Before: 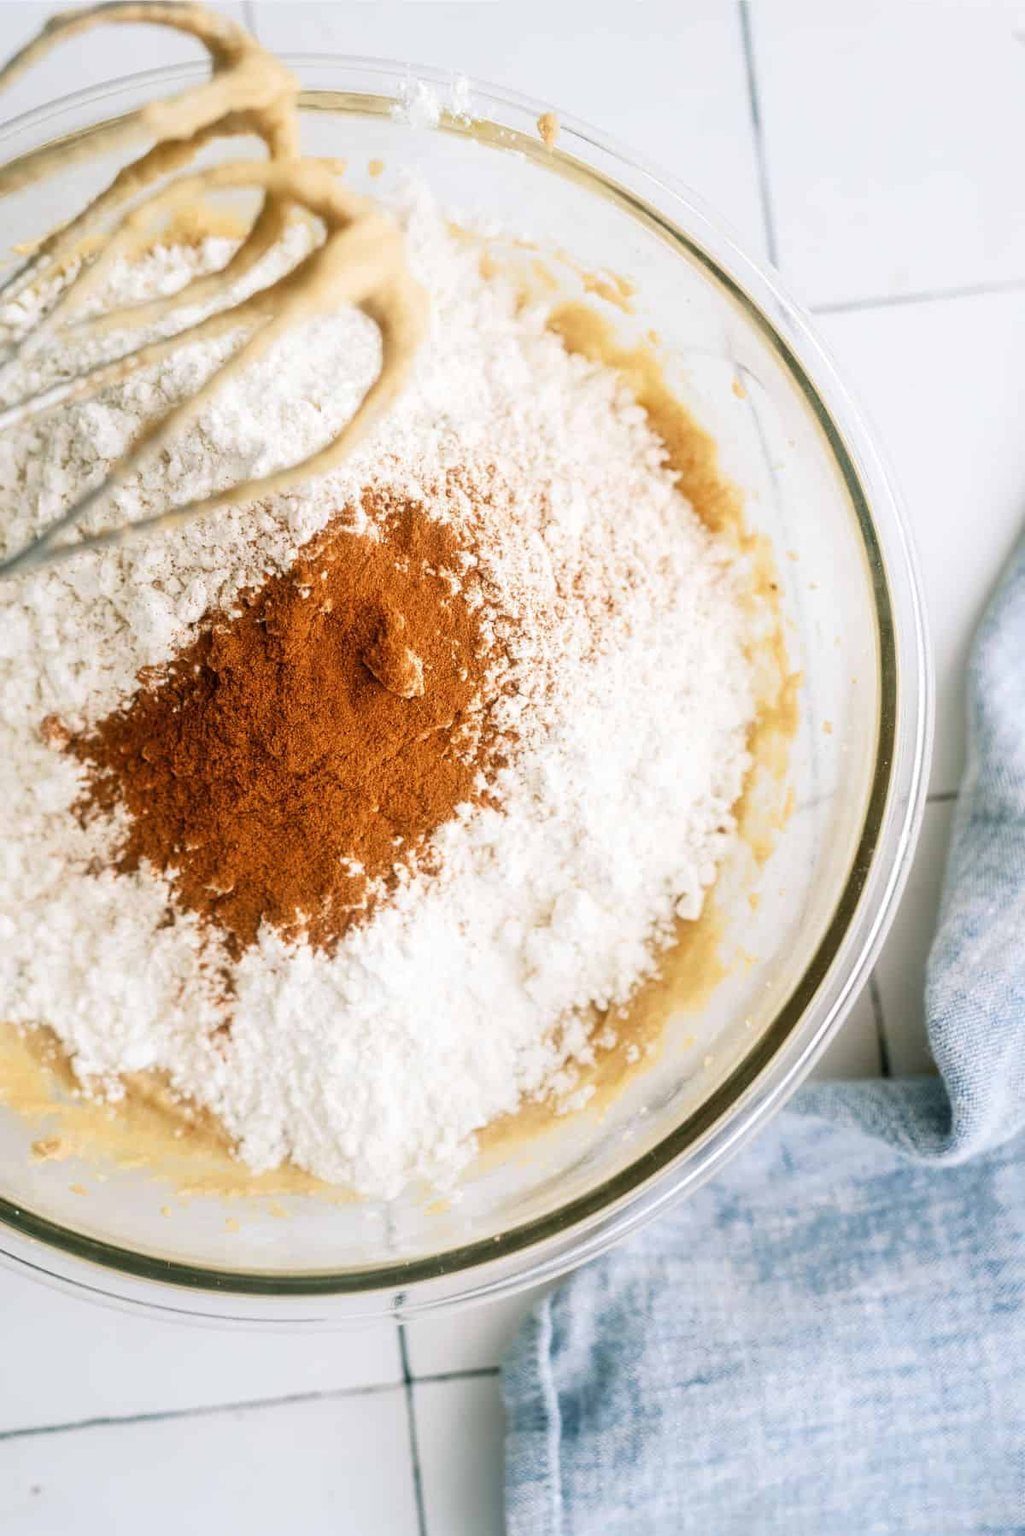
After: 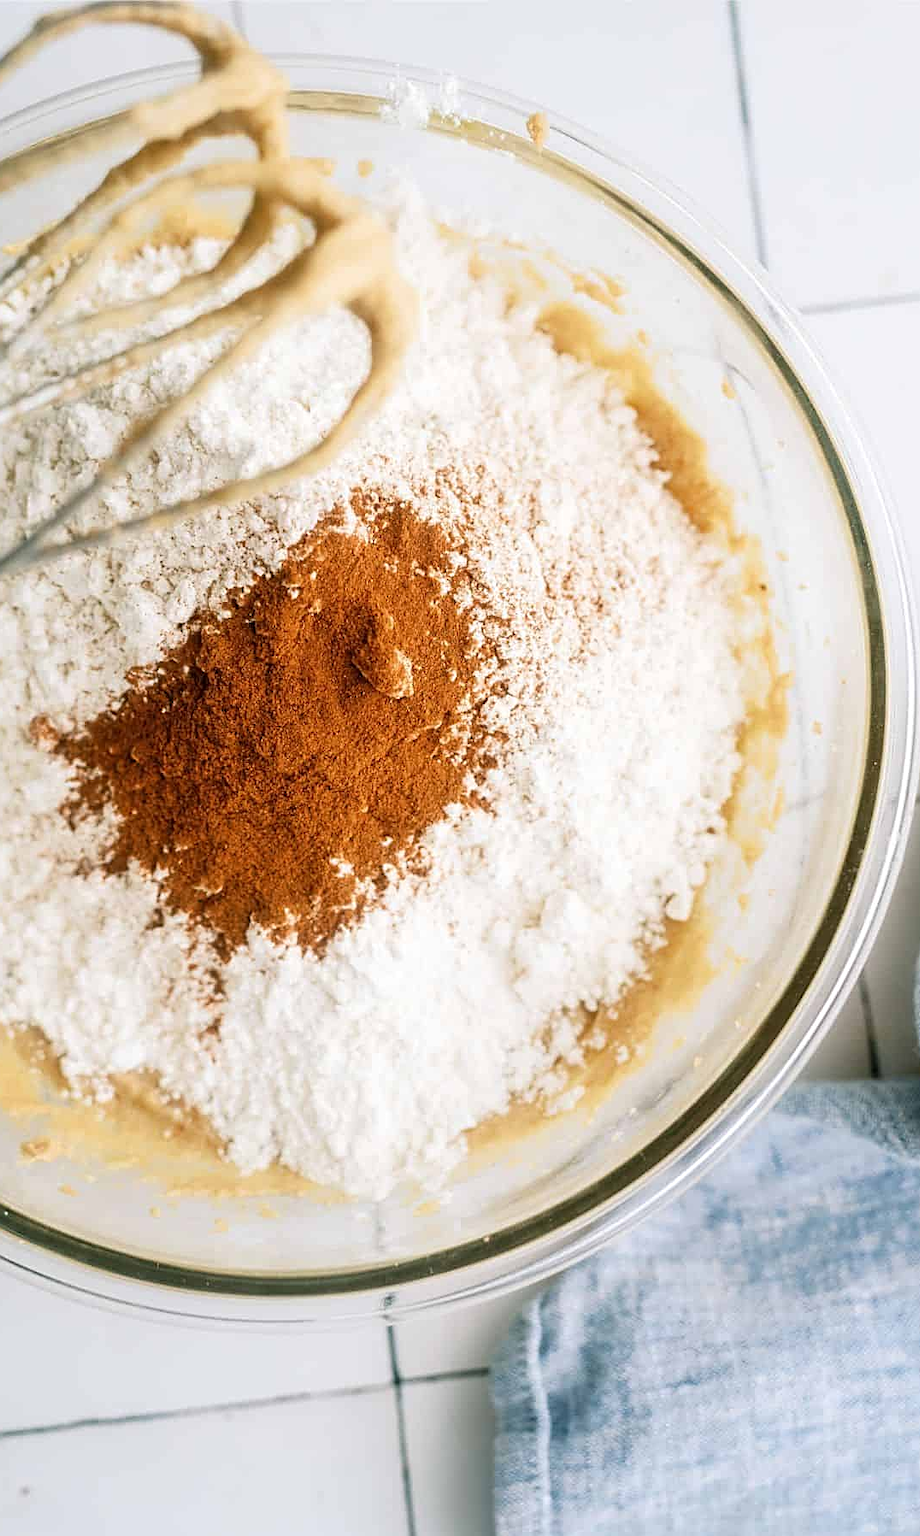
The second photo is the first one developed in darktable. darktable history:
crop and rotate: left 1.128%, right 9.095%
sharpen: on, module defaults
